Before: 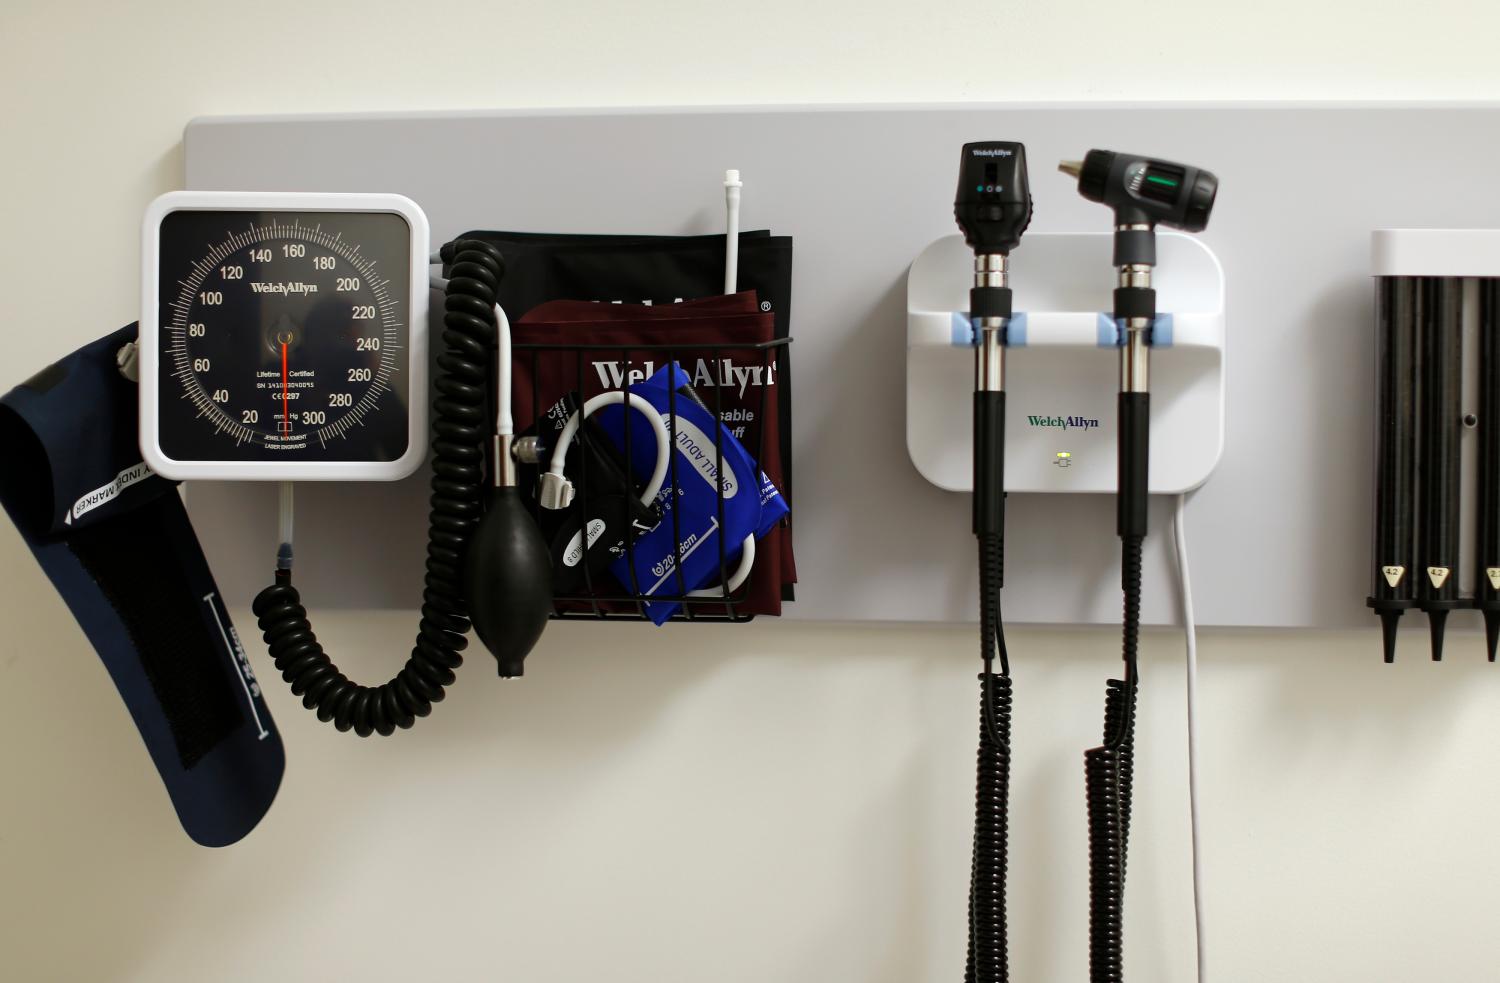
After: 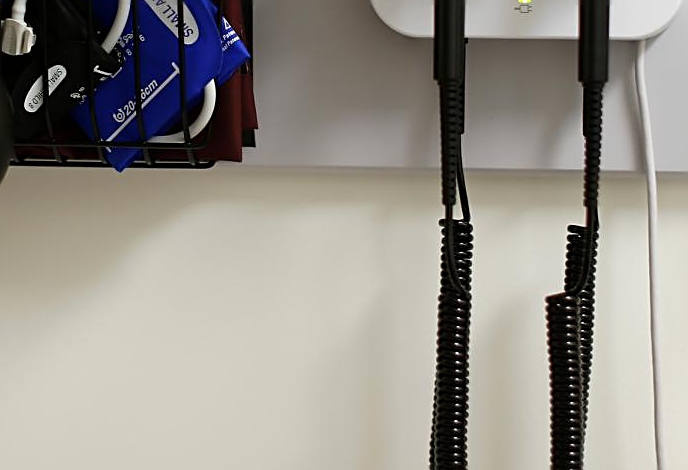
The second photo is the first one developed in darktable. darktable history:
sharpen: on, module defaults
crop: left 35.951%, top 46.211%, right 18.173%, bottom 5.934%
